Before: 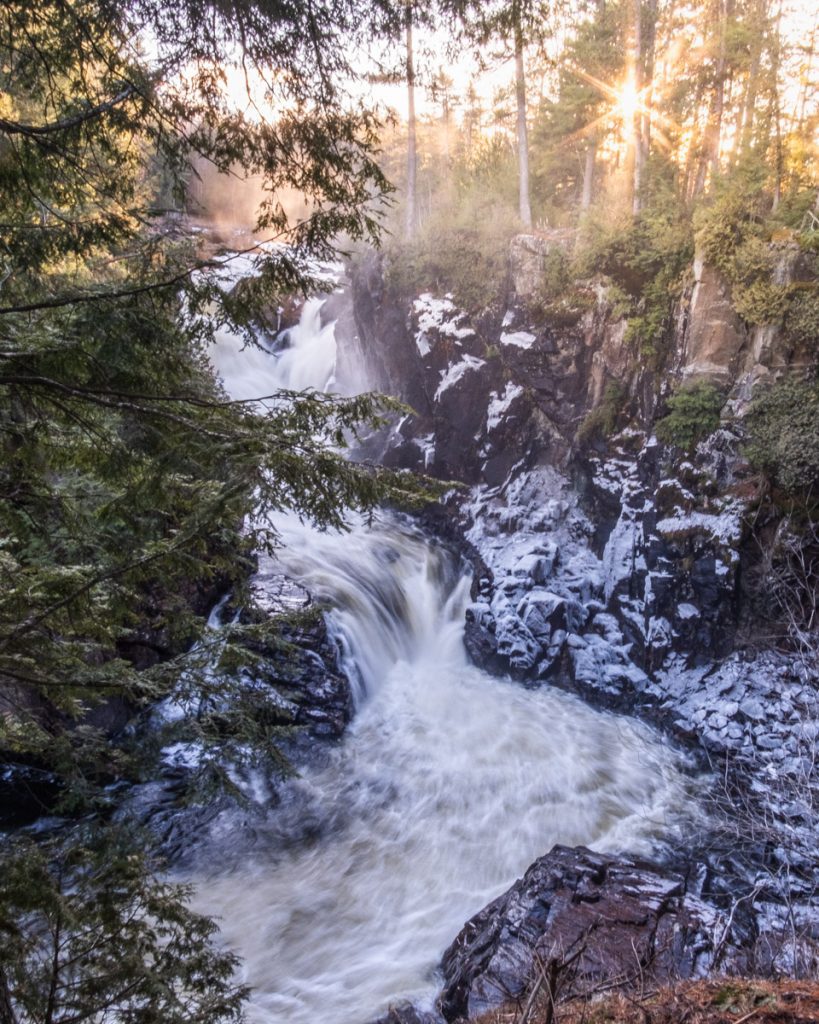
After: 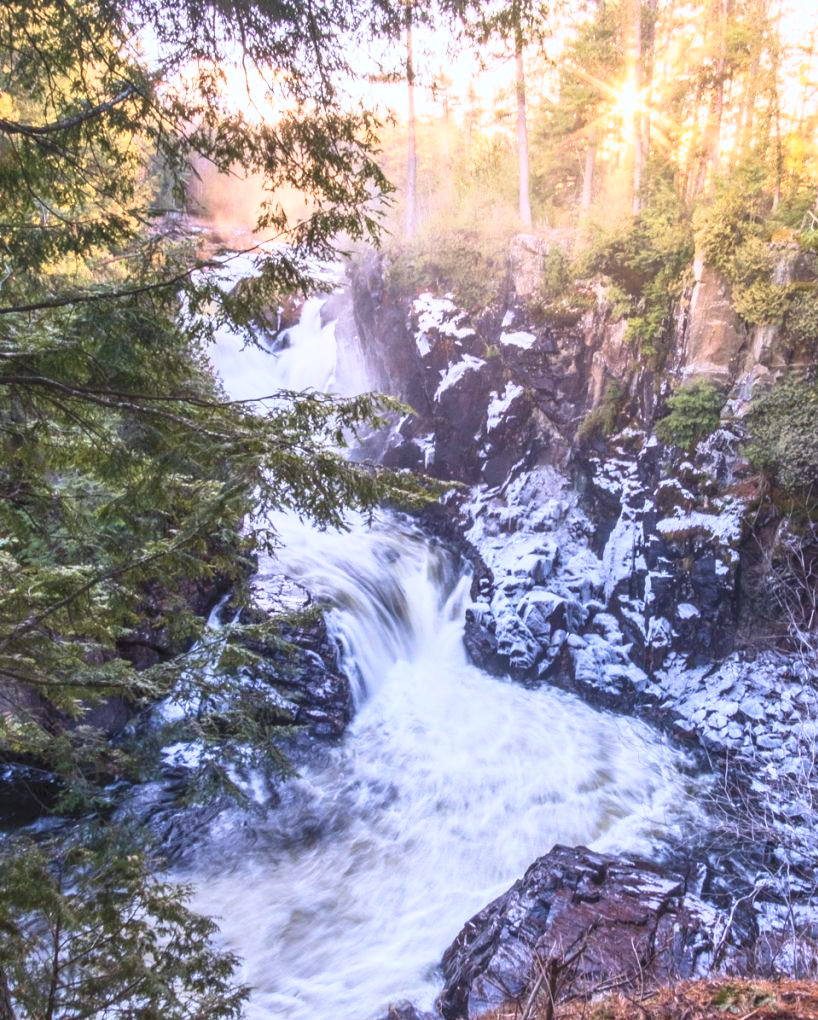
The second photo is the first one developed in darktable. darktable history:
velvia: strength 45%
crop: top 0.05%, bottom 0.098%
white balance: red 0.983, blue 1.036
shadows and highlights: on, module defaults
contrast brightness saturation: contrast 0.39, brightness 0.53
